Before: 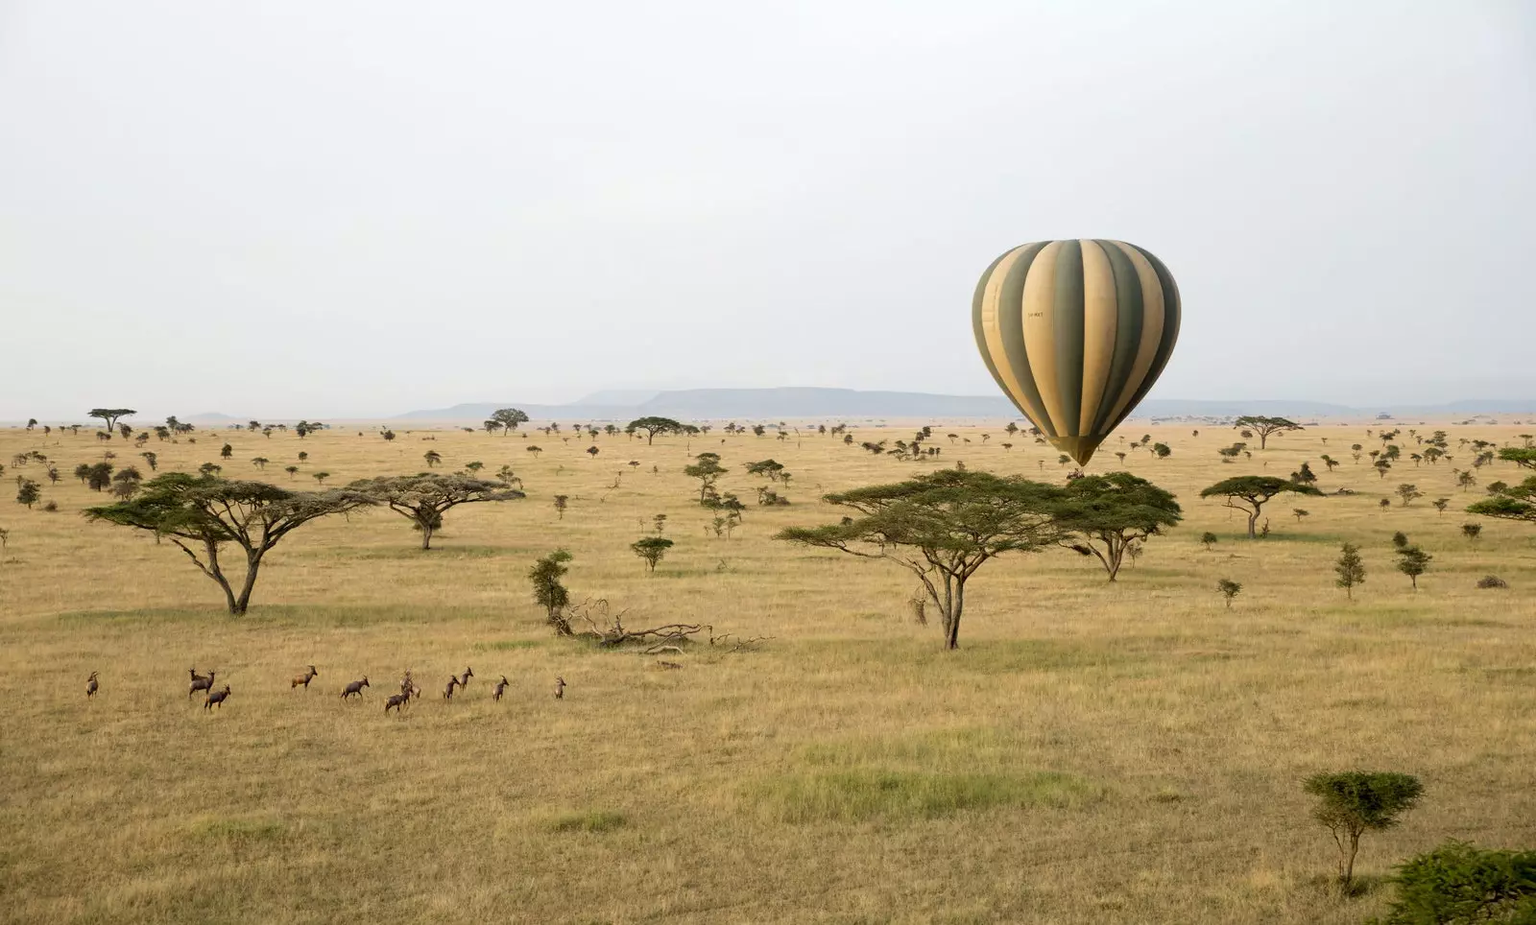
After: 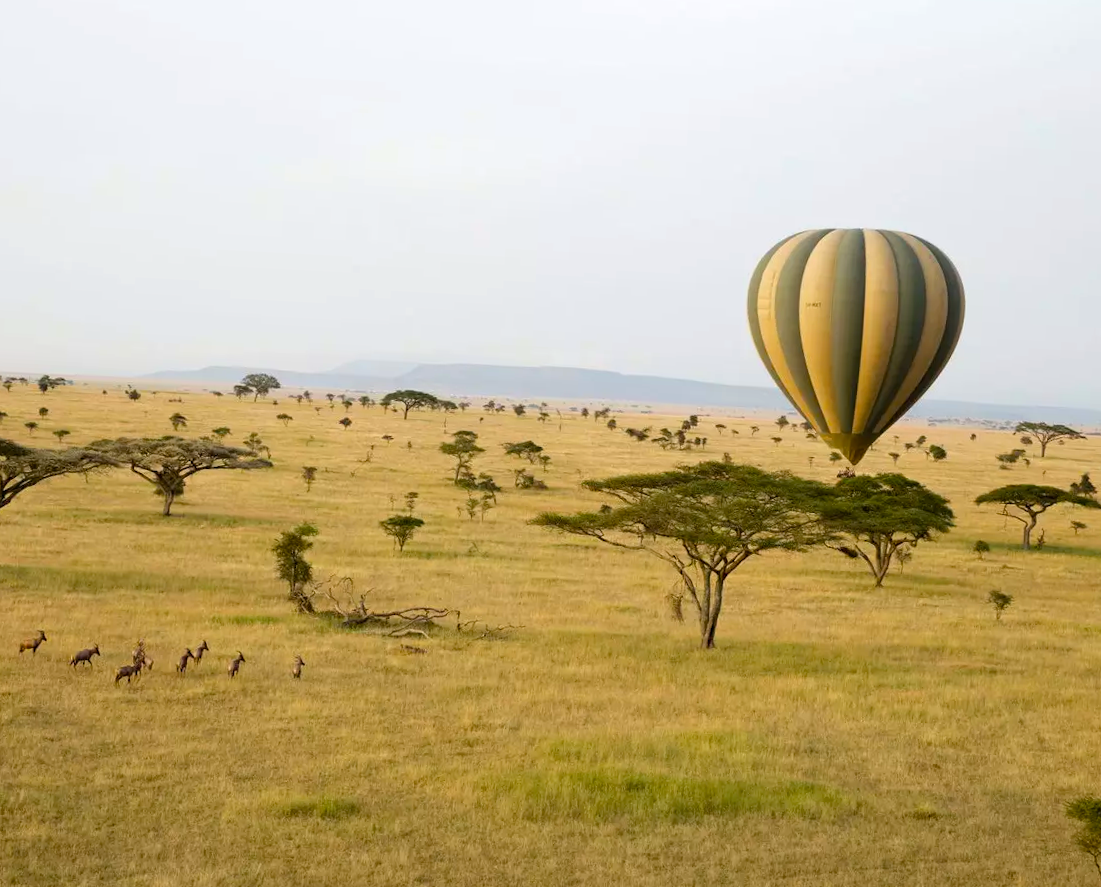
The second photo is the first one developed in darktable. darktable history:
color balance rgb: shadows lift › hue 86.53°, perceptual saturation grading › global saturation 25.114%, global vibrance 14.667%
crop and rotate: angle -3.01°, left 14.269%, top 0.018%, right 10.953%, bottom 0.033%
